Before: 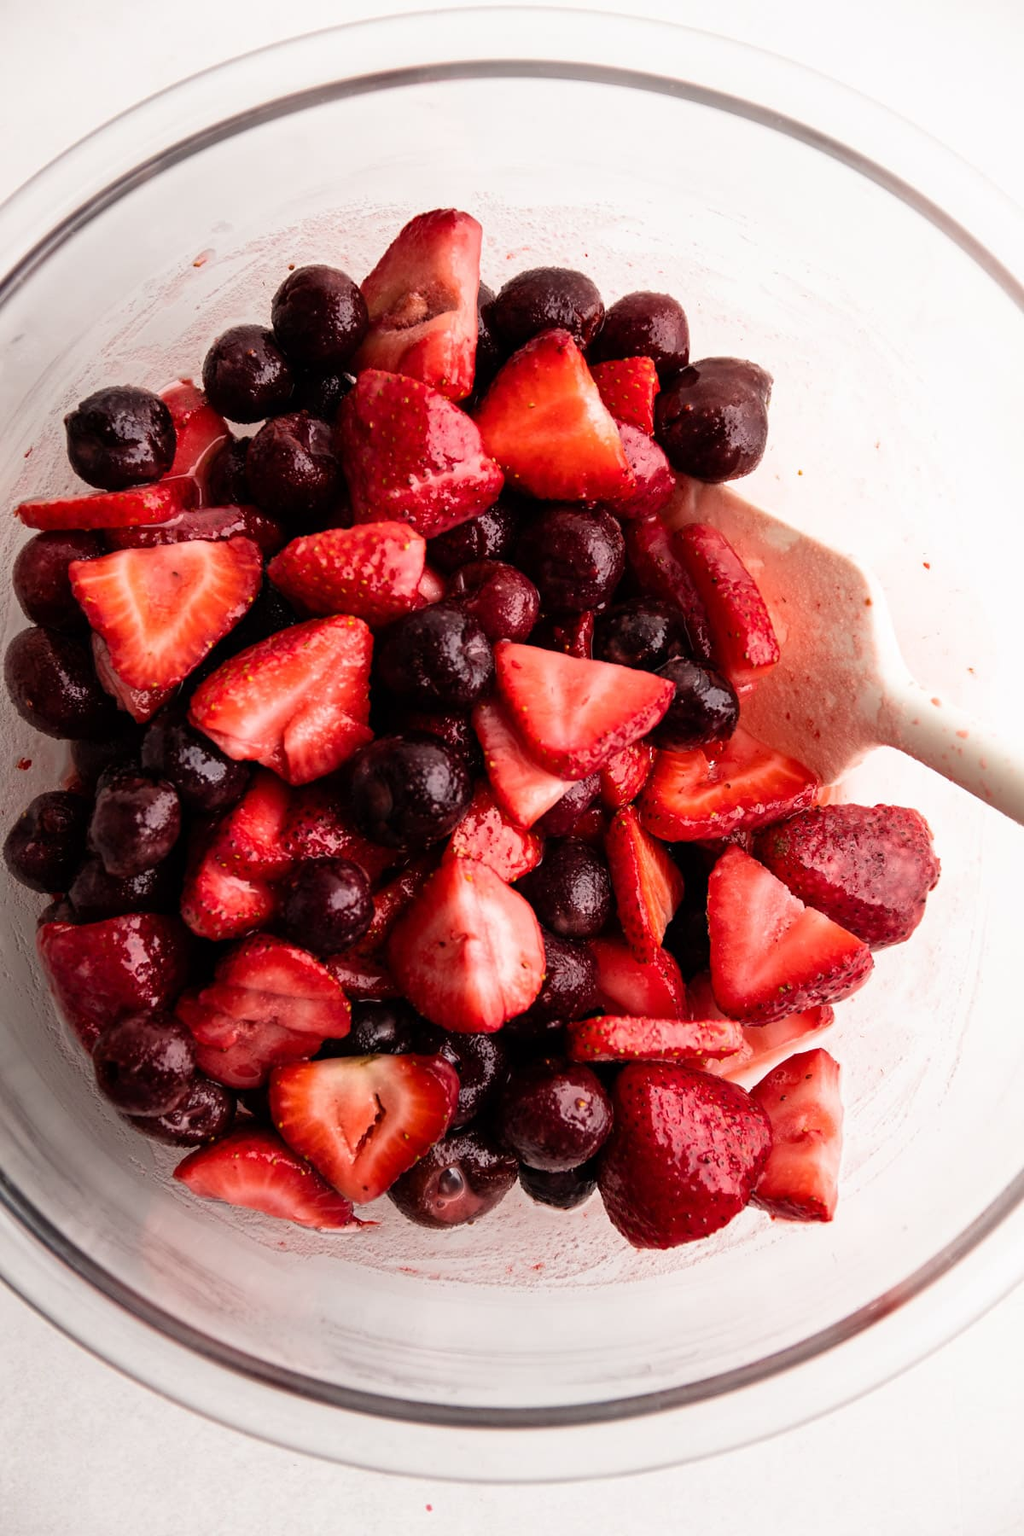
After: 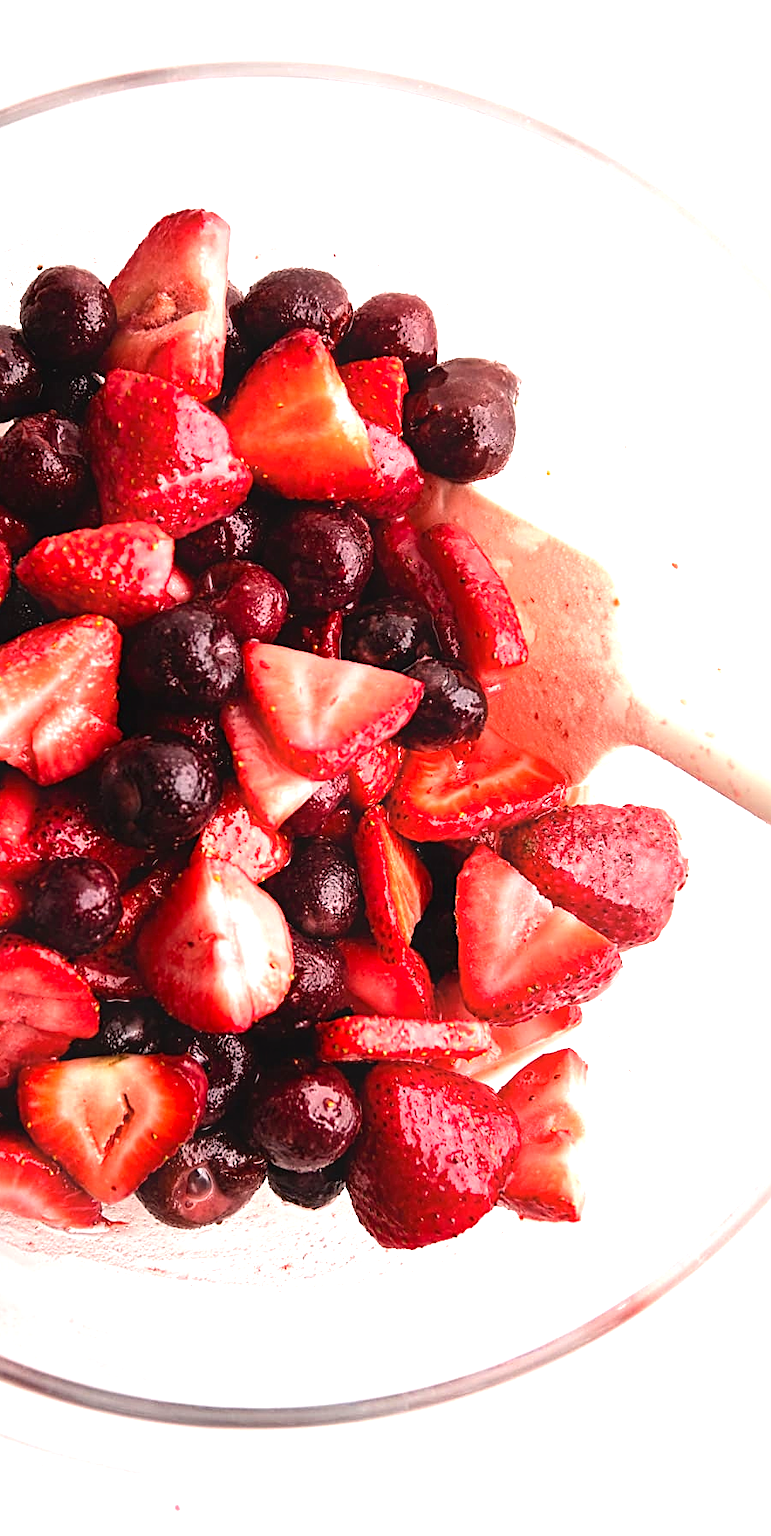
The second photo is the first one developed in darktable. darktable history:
sharpen: on, module defaults
crop and rotate: left 24.6%
contrast equalizer: y [[0.439, 0.44, 0.442, 0.457, 0.493, 0.498], [0.5 ×6], [0.5 ×6], [0 ×6], [0 ×6]]
exposure: black level correction 0, exposure 1.125 EV, compensate exposure bias true, compensate highlight preservation false
